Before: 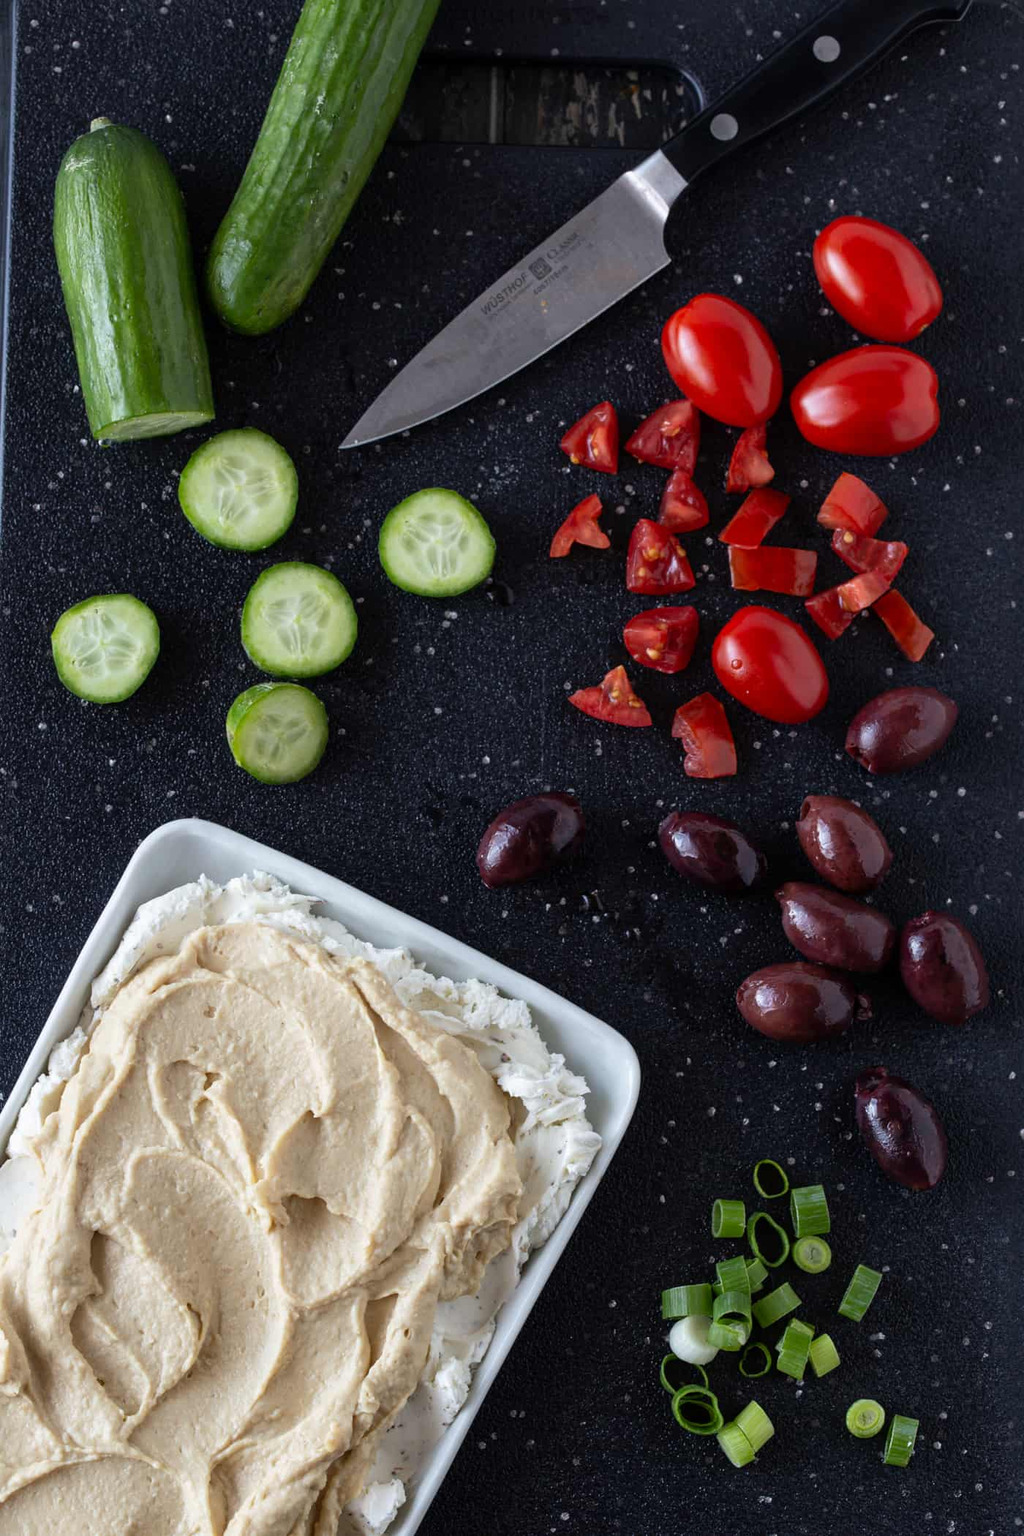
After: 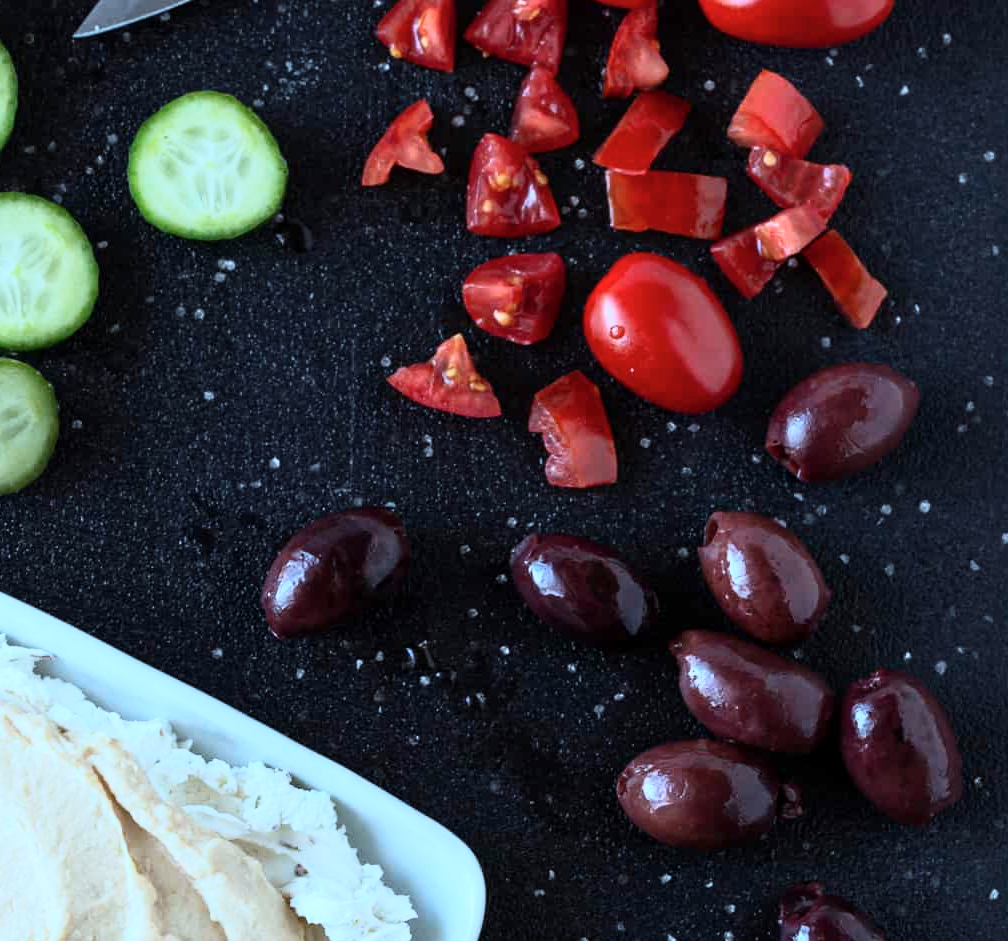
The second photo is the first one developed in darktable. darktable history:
tone equalizer: -8 EV -0.386 EV, -7 EV -0.399 EV, -6 EV -0.352 EV, -5 EV -0.197 EV, -3 EV 0.188 EV, -2 EV 0.338 EV, -1 EV 0.37 EV, +0 EV 0.441 EV, edges refinement/feathering 500, mask exposure compensation -1.57 EV, preserve details no
color correction: highlights a* -10.4, highlights b* -19.33
base curve: curves: ch0 [(0, 0) (0.088, 0.125) (0.176, 0.251) (0.354, 0.501) (0.613, 0.749) (1, 0.877)]
exposure: black level correction 0.001, compensate highlight preservation false
crop and rotate: left 27.998%, top 27.47%, bottom 27.707%
